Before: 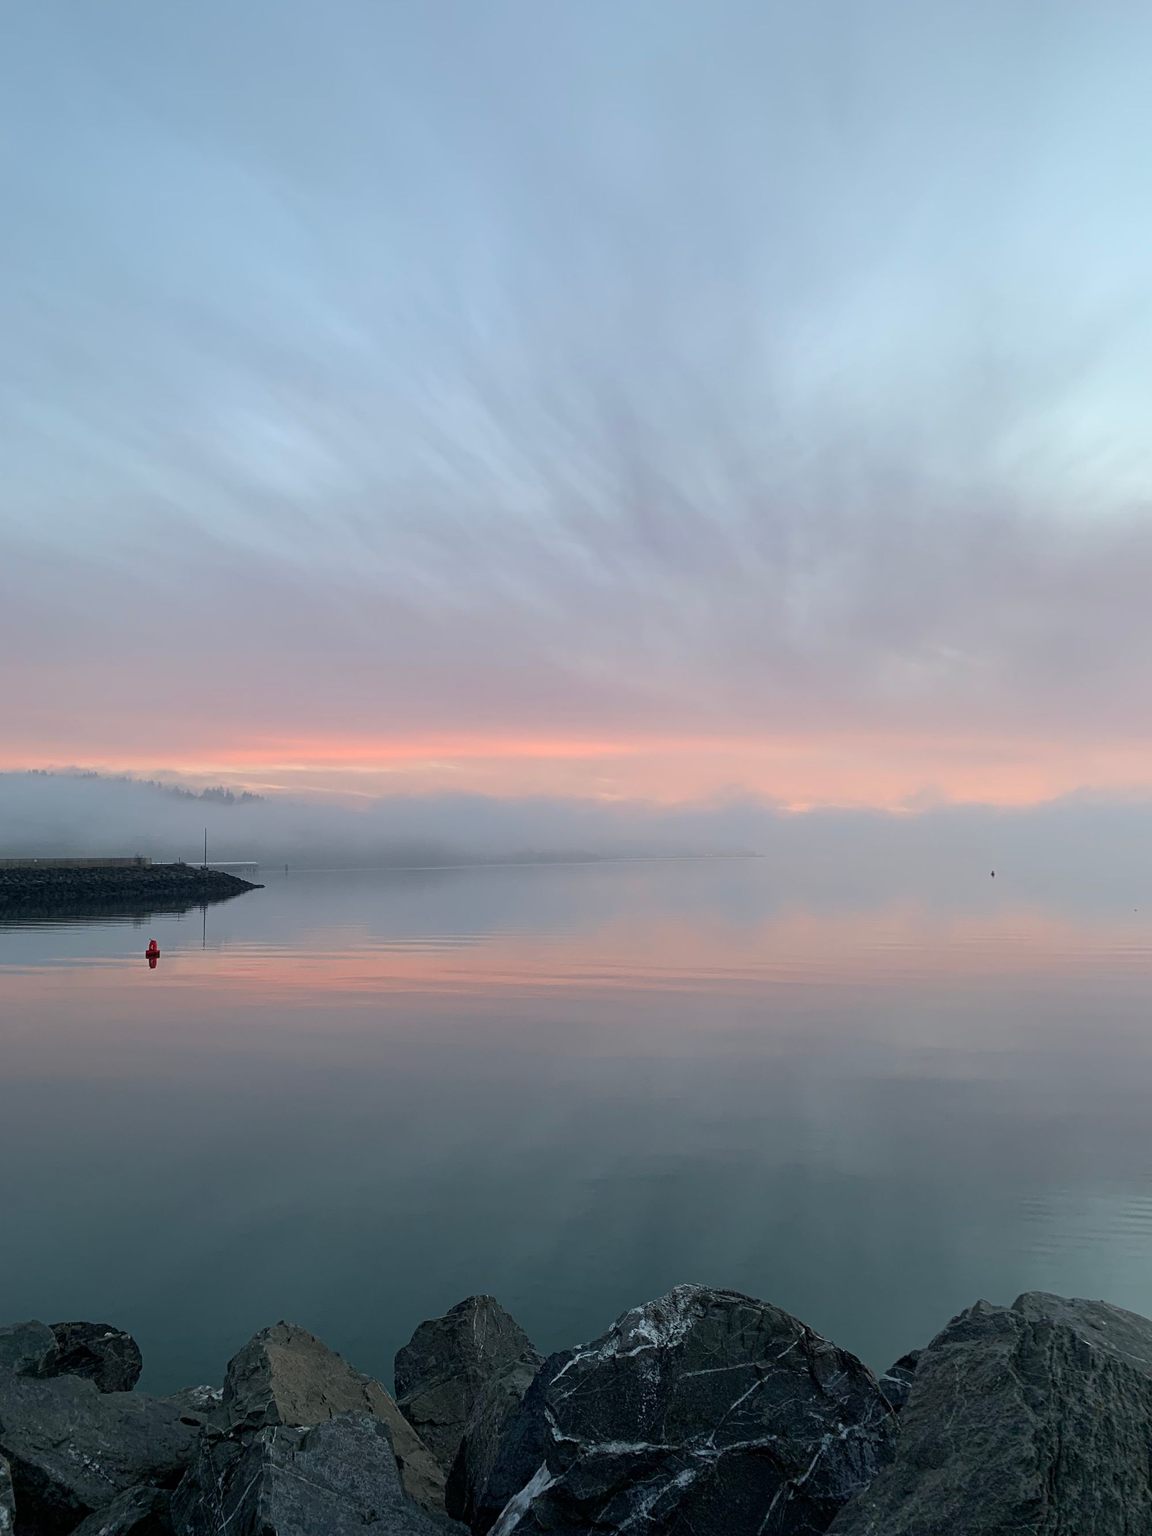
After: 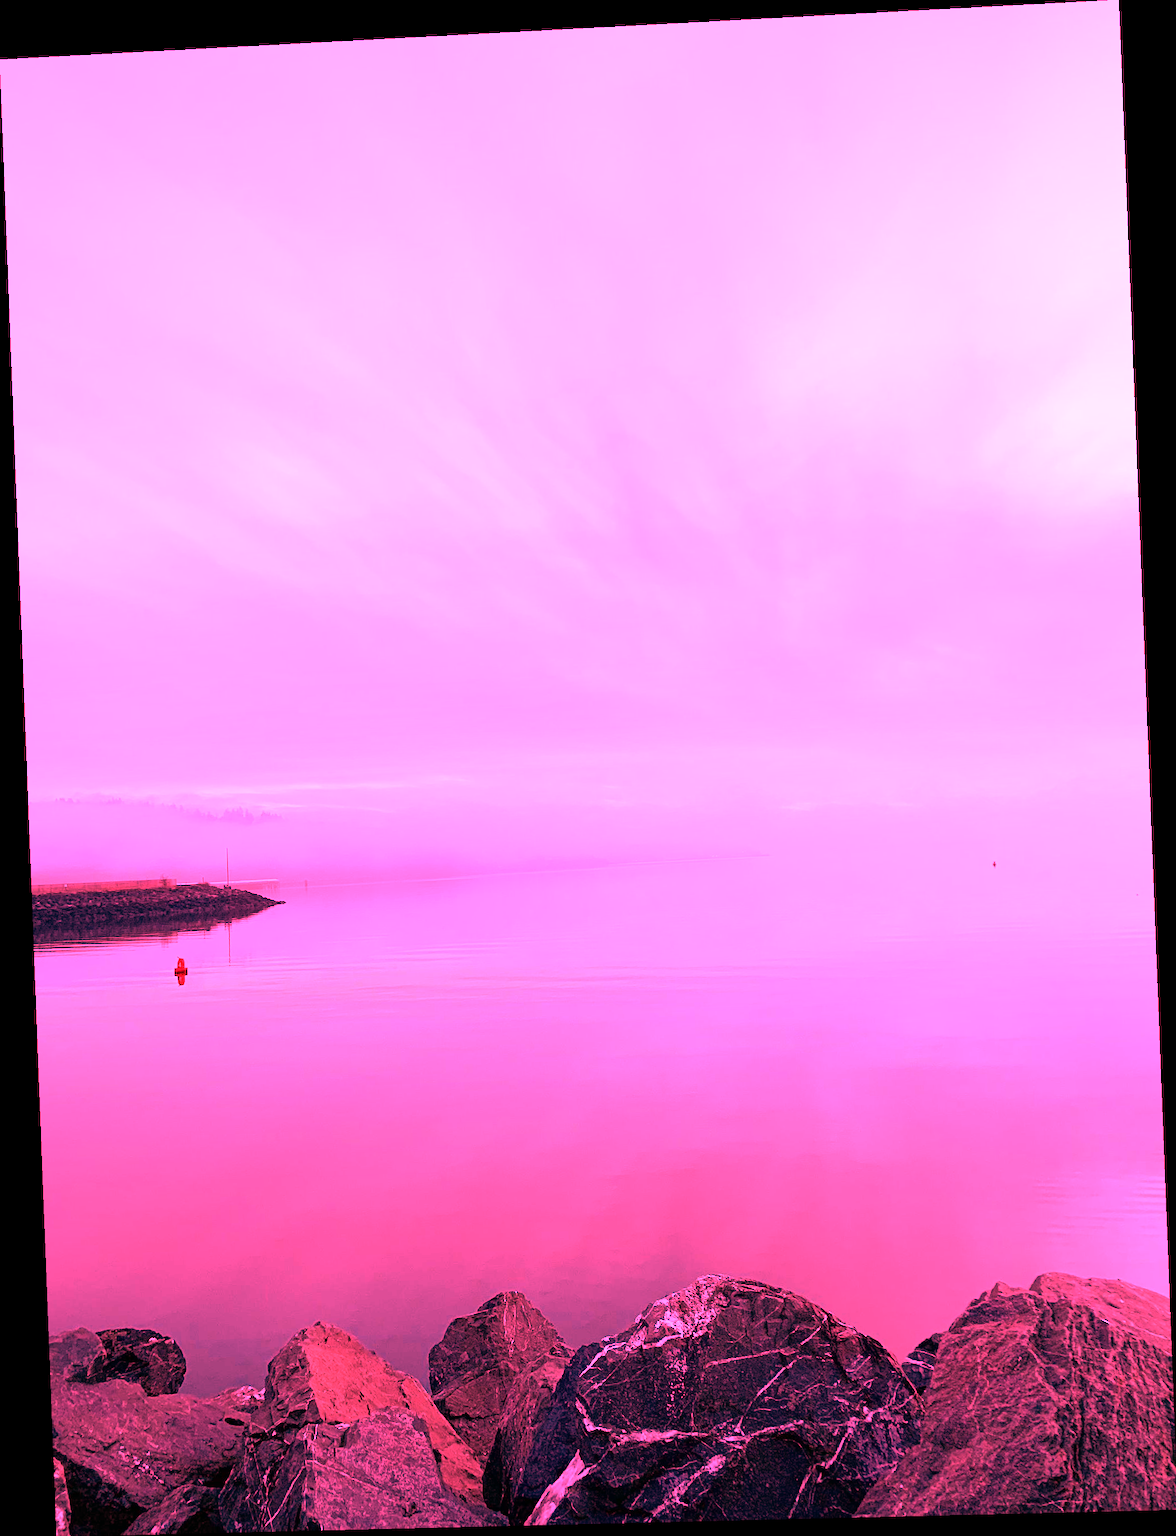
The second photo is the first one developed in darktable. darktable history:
rotate and perspective: rotation -2.22°, lens shift (horizontal) -0.022, automatic cropping off
white balance: red 4.26, blue 1.802
